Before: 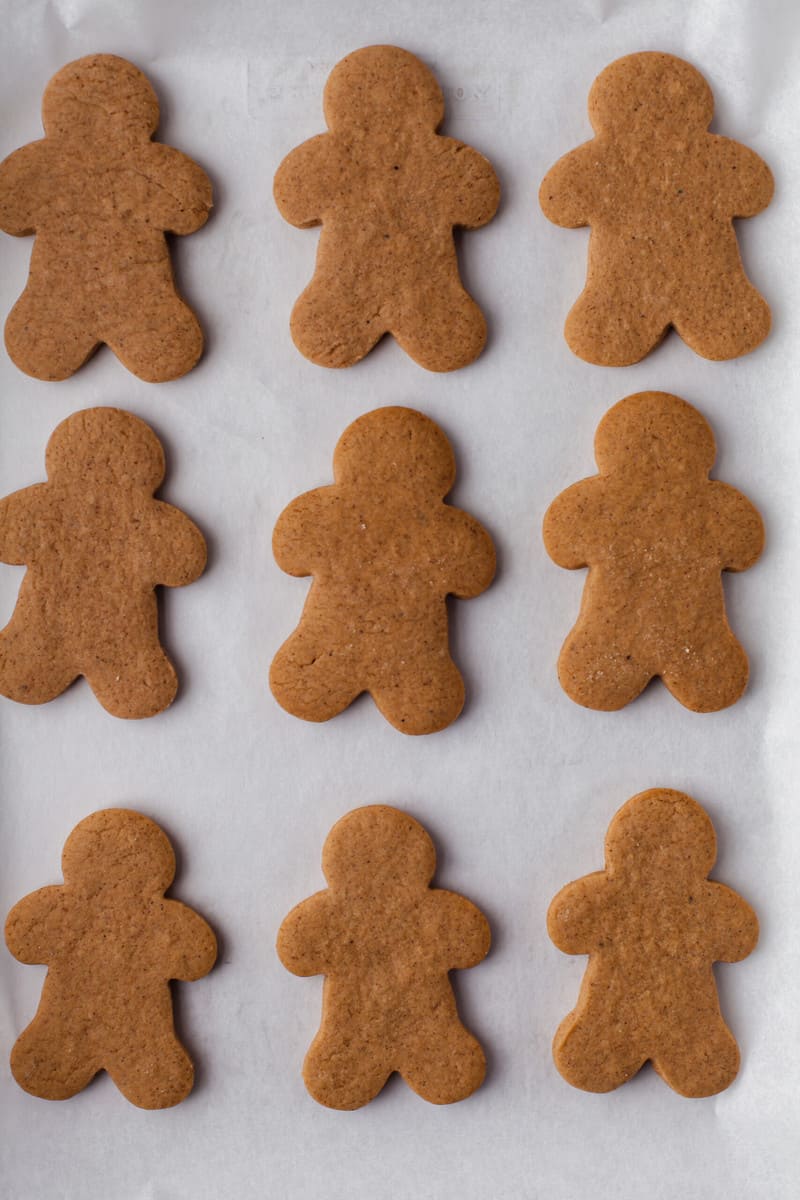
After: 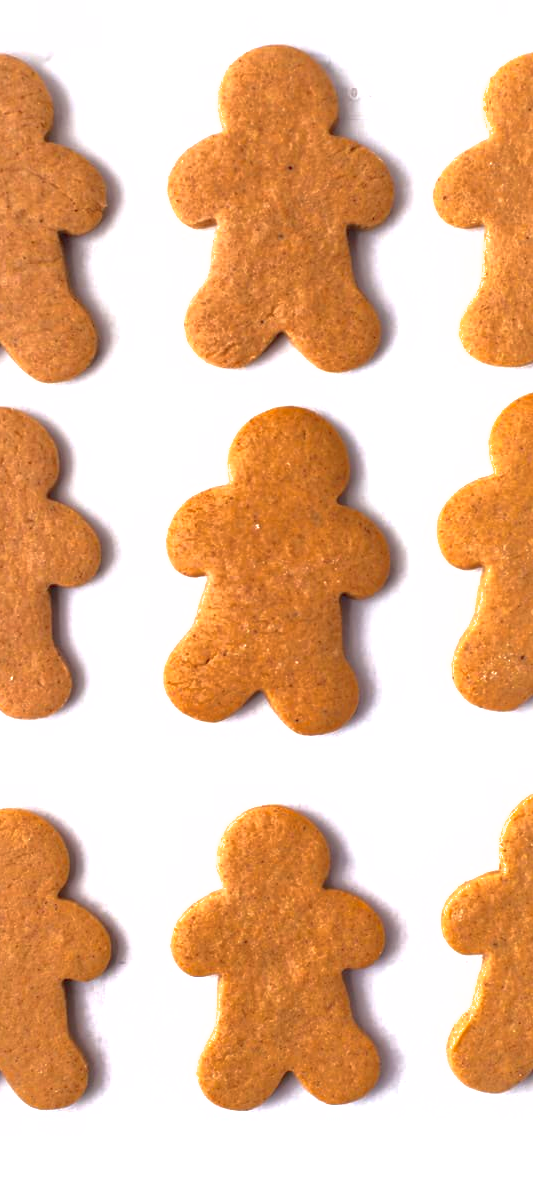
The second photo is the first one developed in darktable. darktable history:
shadows and highlights: on, module defaults
crop and rotate: left 13.409%, right 19.924%
exposure: black level correction 0, exposure 1.45 EV, compensate exposure bias true, compensate highlight preservation false
